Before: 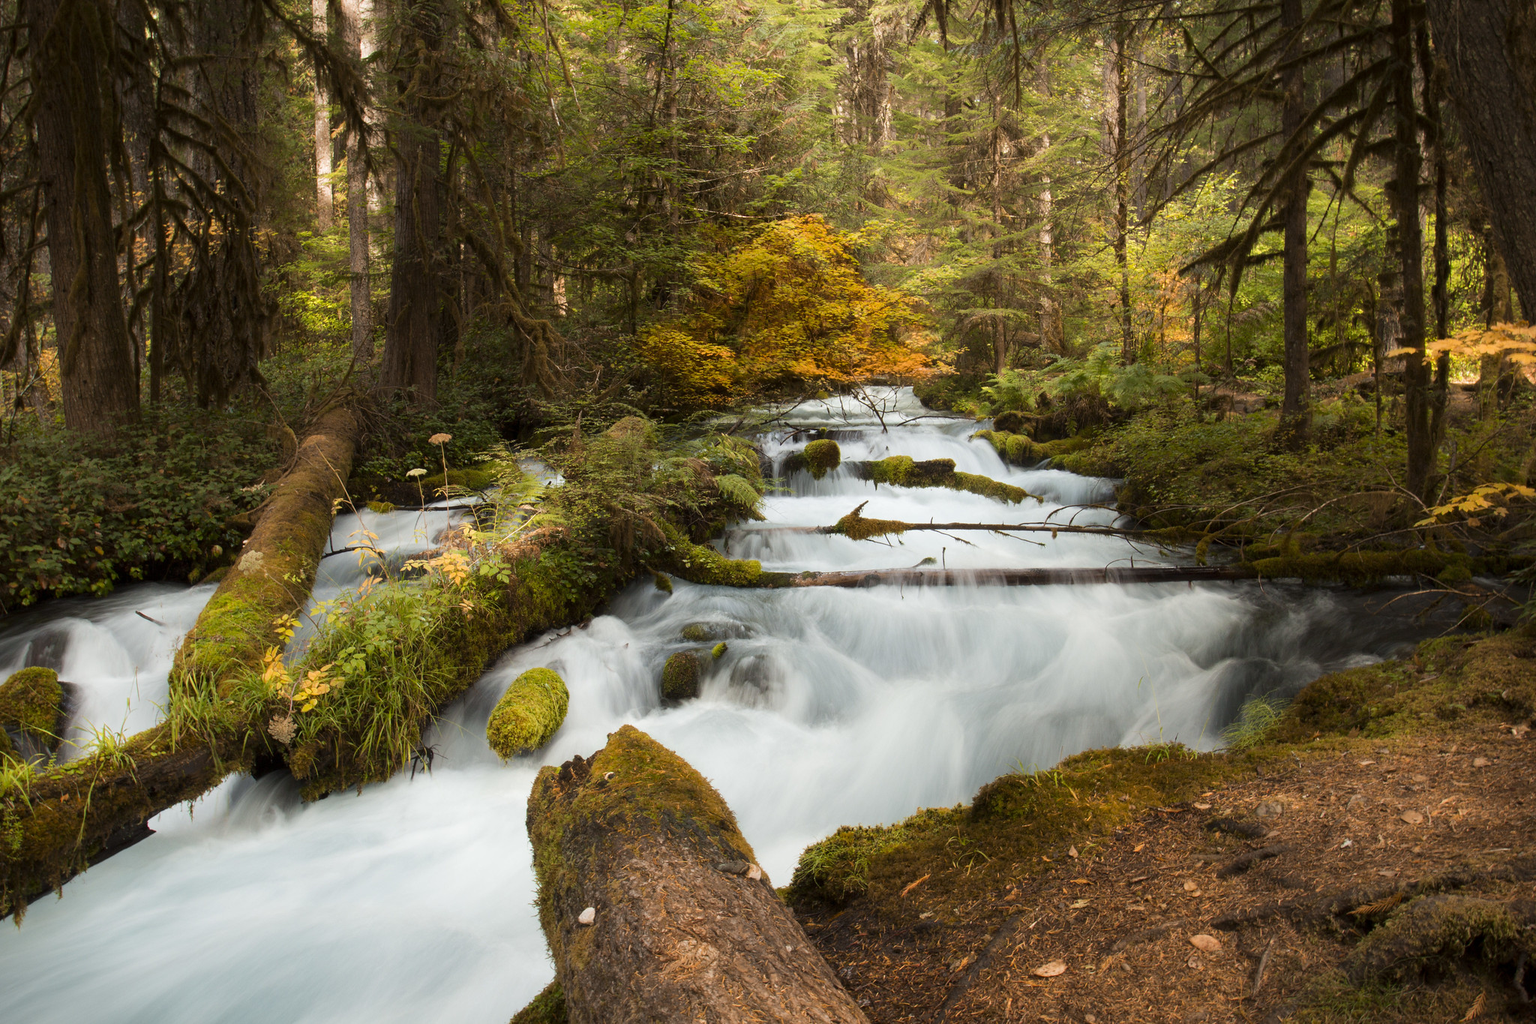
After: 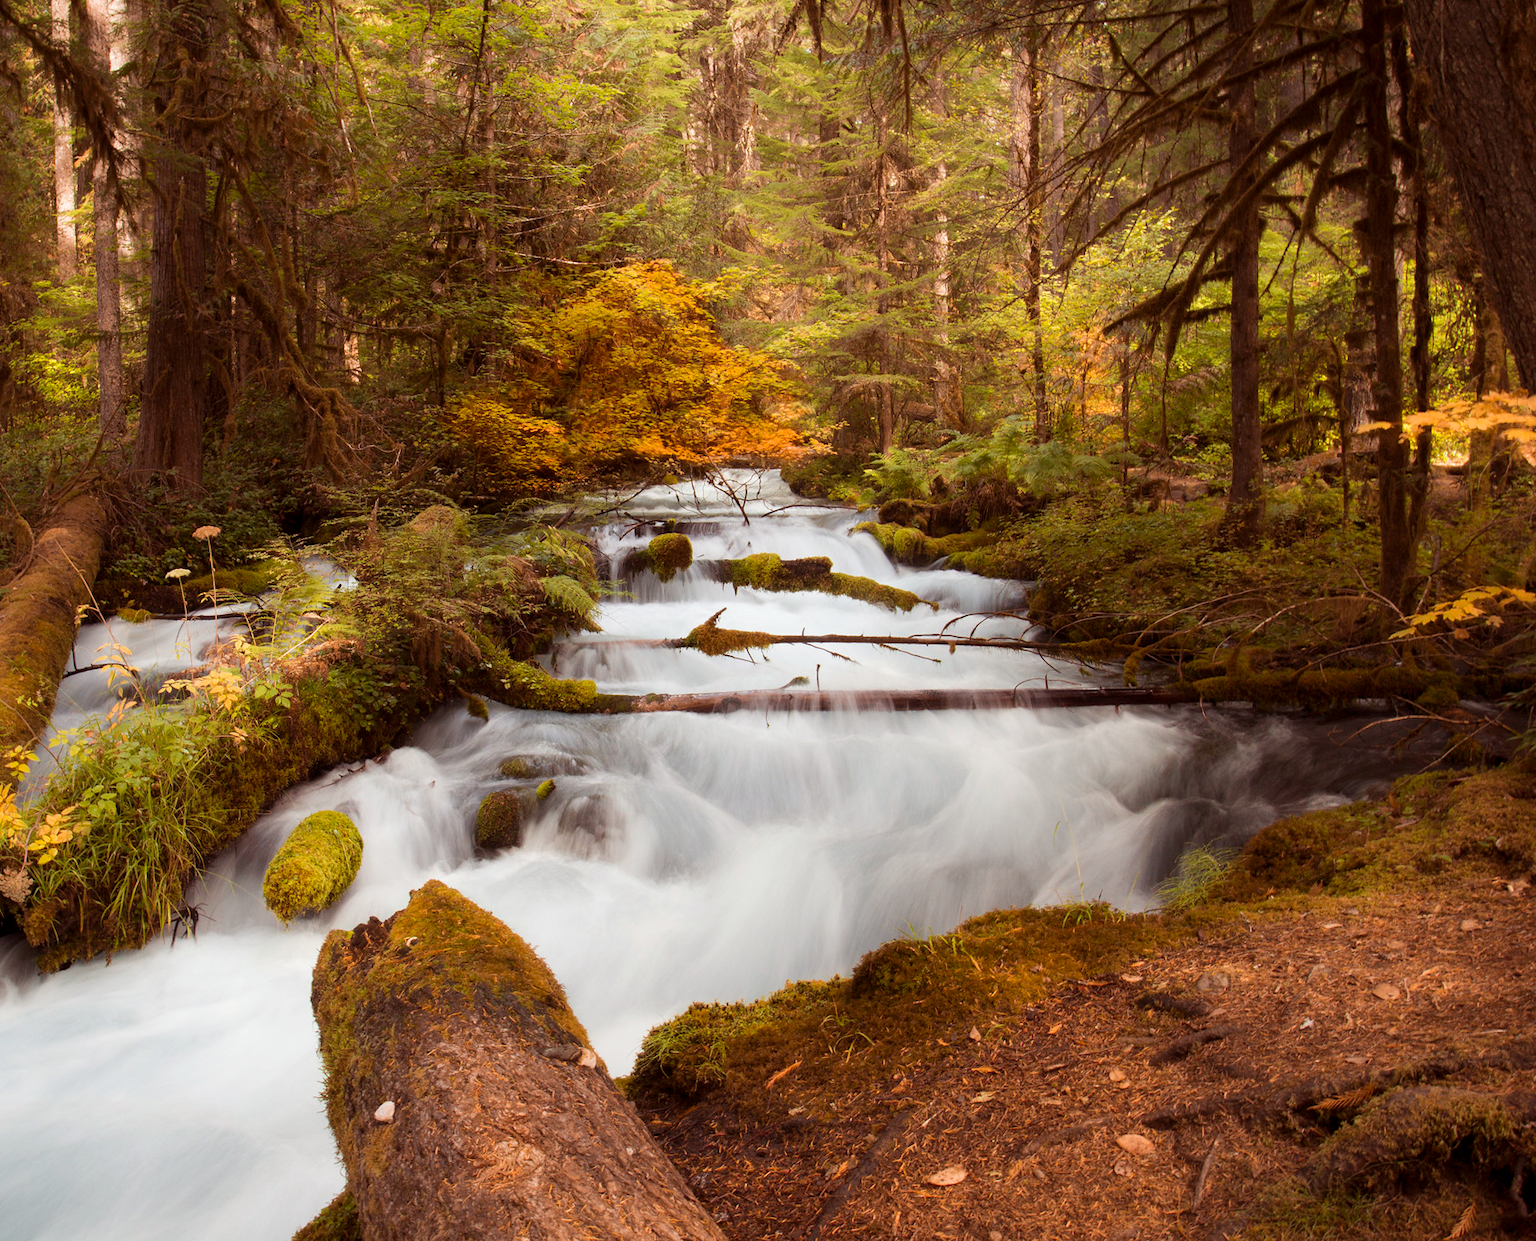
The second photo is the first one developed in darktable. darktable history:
crop: left 17.582%, bottom 0.031%
rgb levels: mode RGB, independent channels, levels [[0, 0.474, 1], [0, 0.5, 1], [0, 0.5, 1]]
